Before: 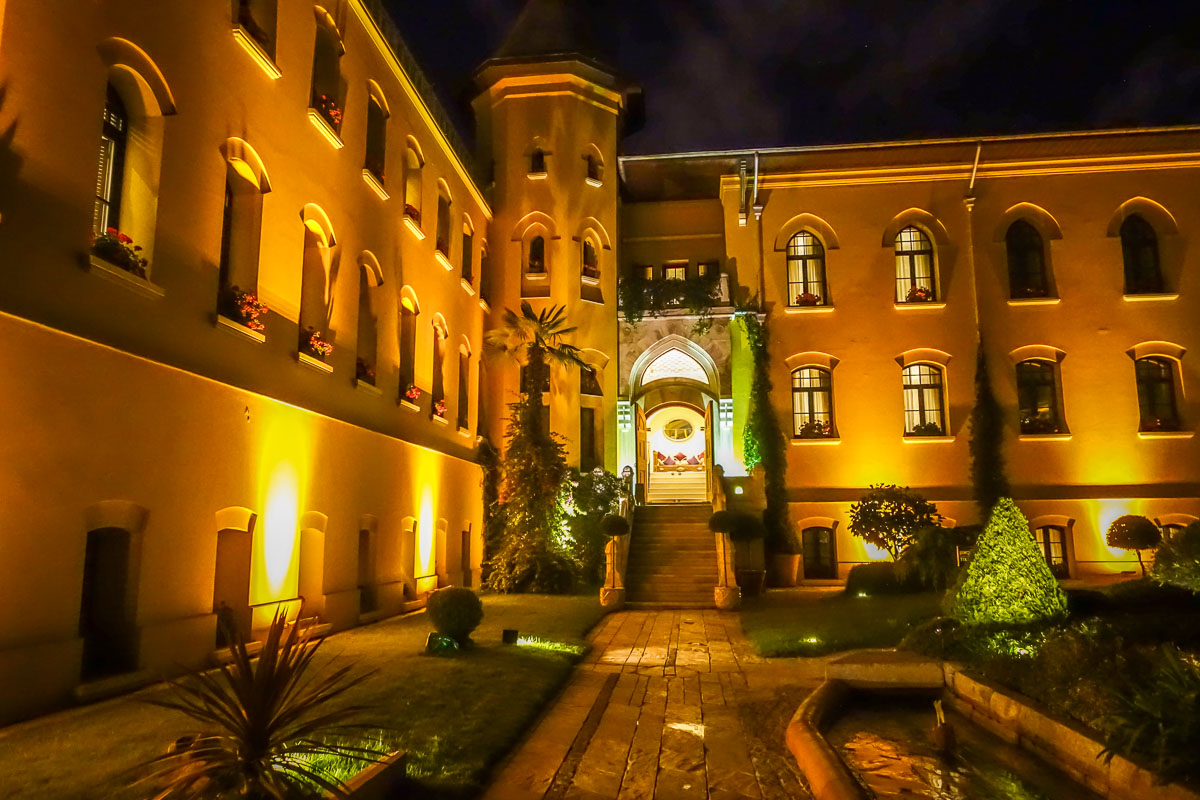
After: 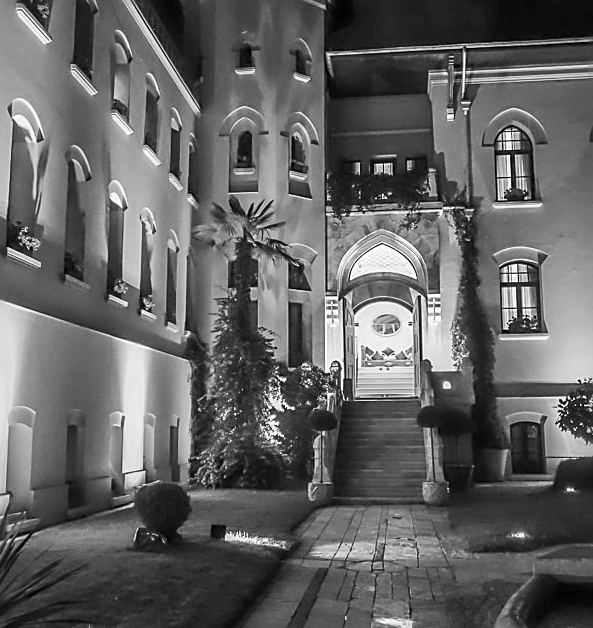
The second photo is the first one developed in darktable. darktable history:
monochrome: on, module defaults
crop and rotate: angle 0.02°, left 24.353%, top 13.219%, right 26.156%, bottom 8.224%
sharpen: on, module defaults
